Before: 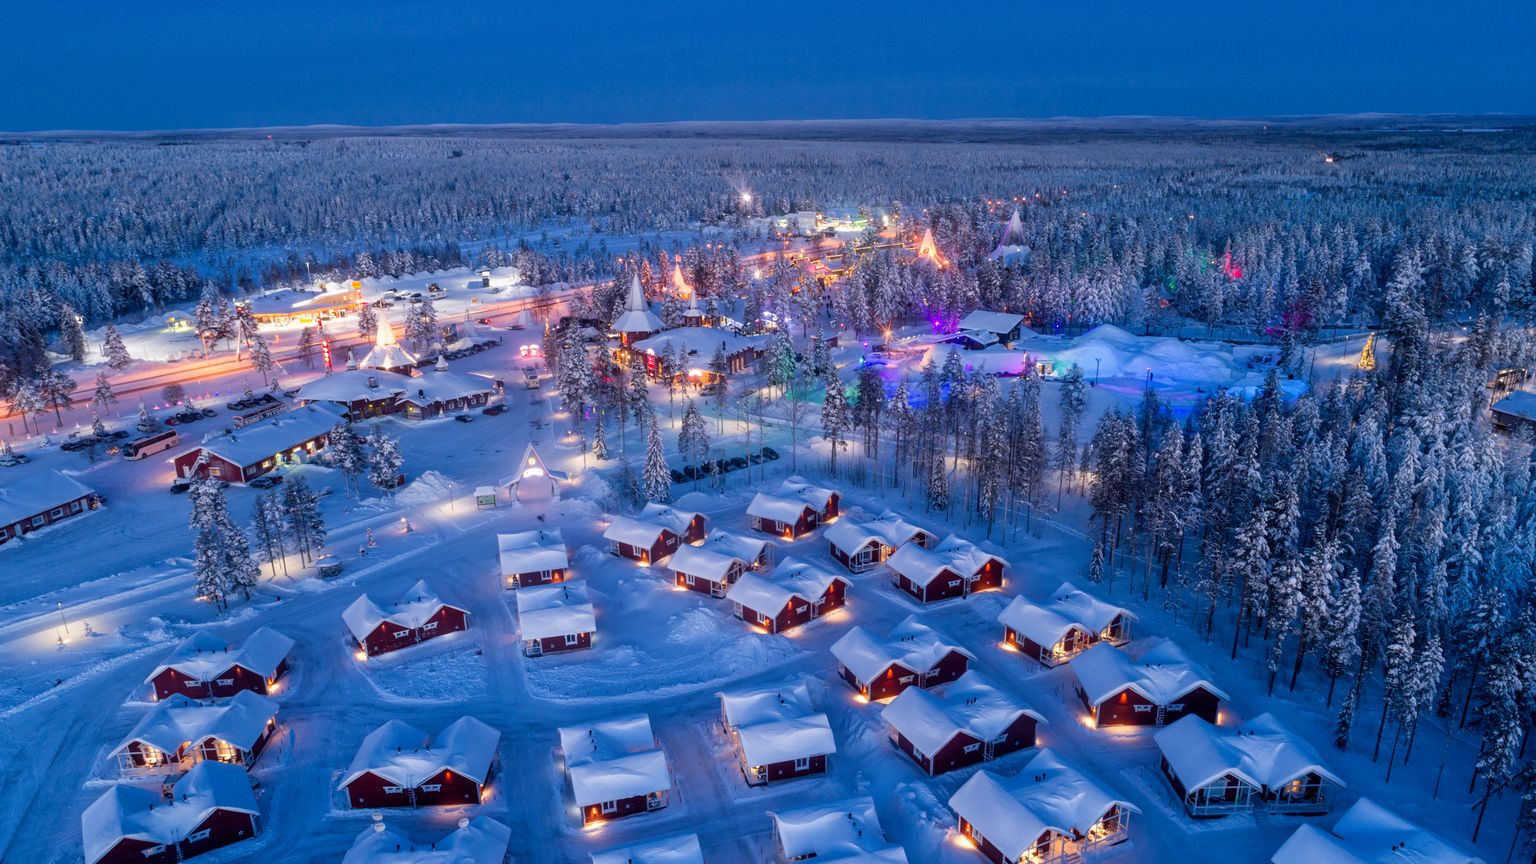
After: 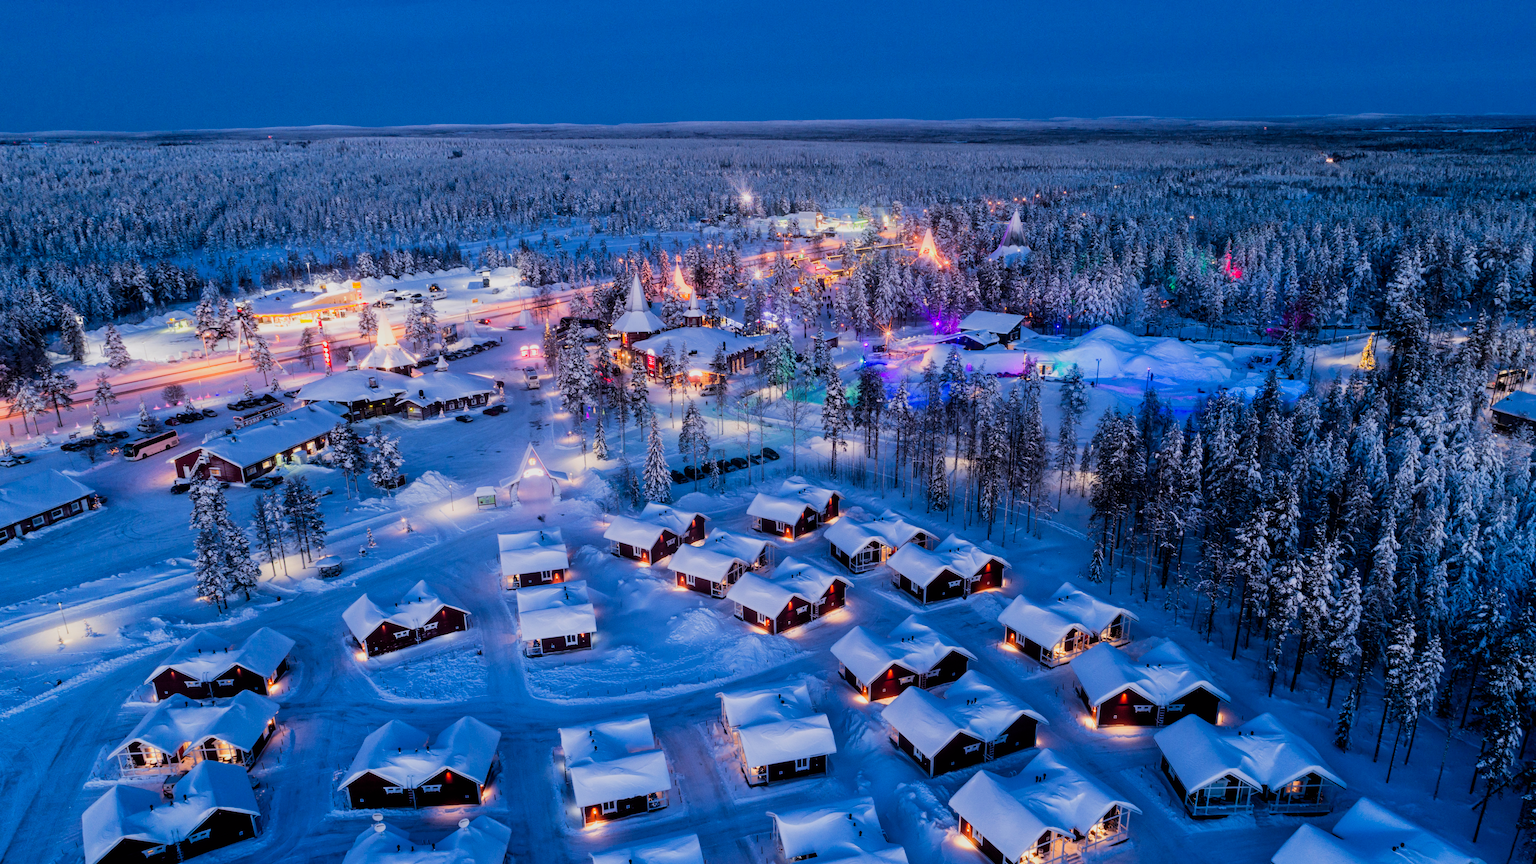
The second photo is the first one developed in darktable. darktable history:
contrast brightness saturation: saturation 0.13
filmic rgb: black relative exposure -5 EV, hardness 2.88, contrast 1.3, highlights saturation mix -30%
